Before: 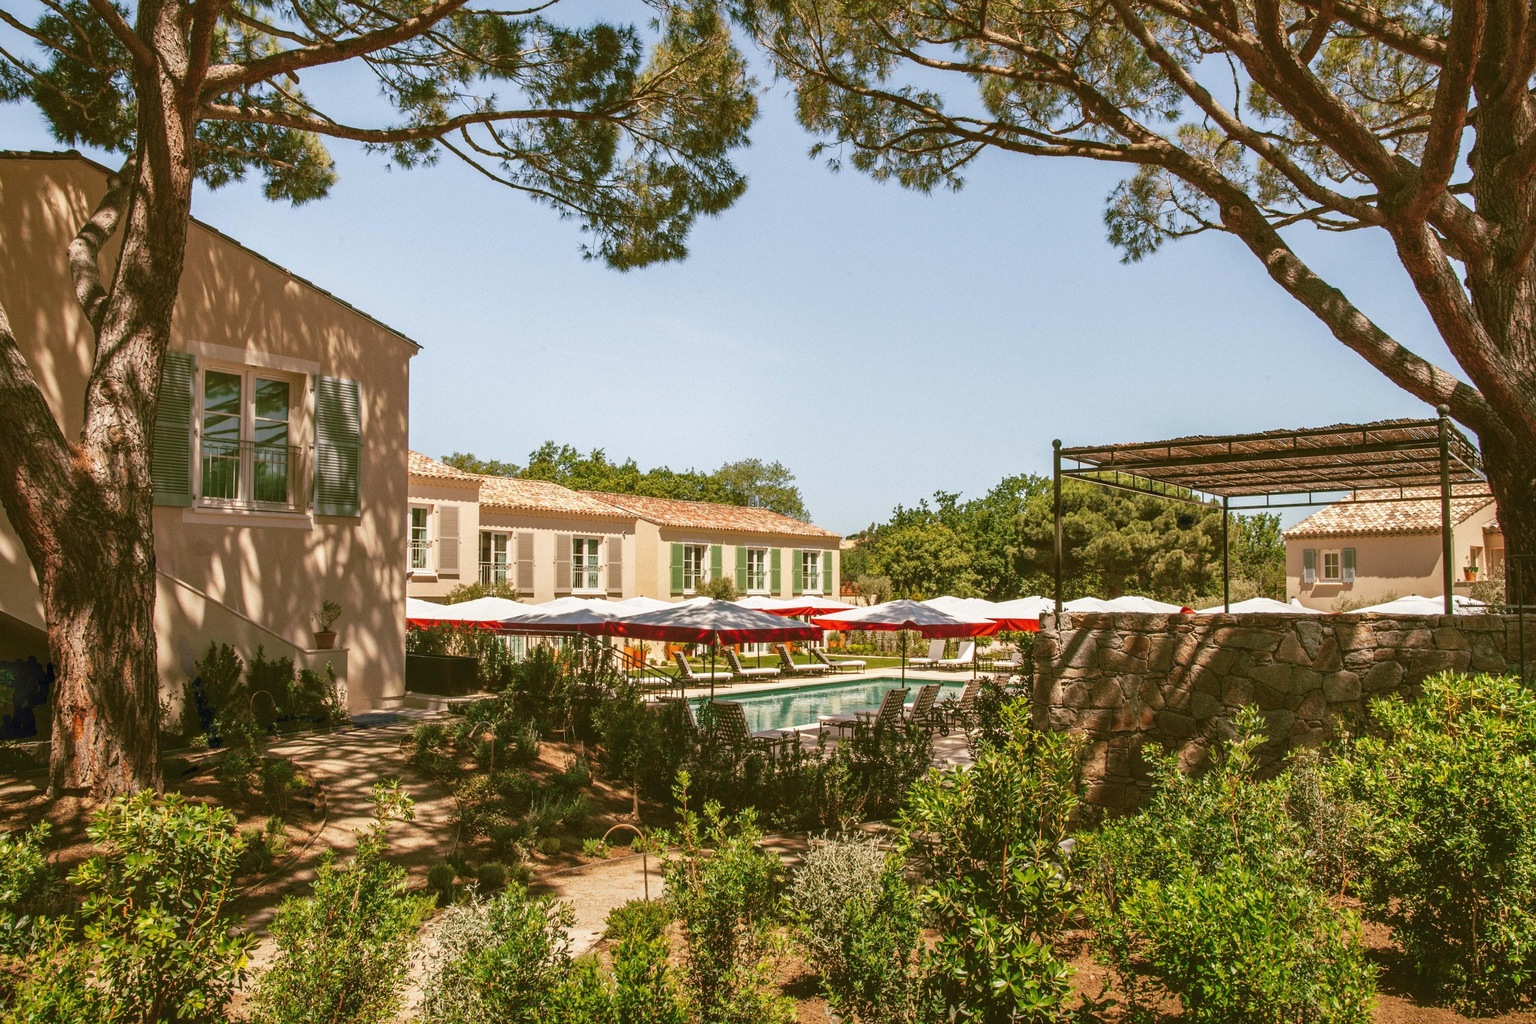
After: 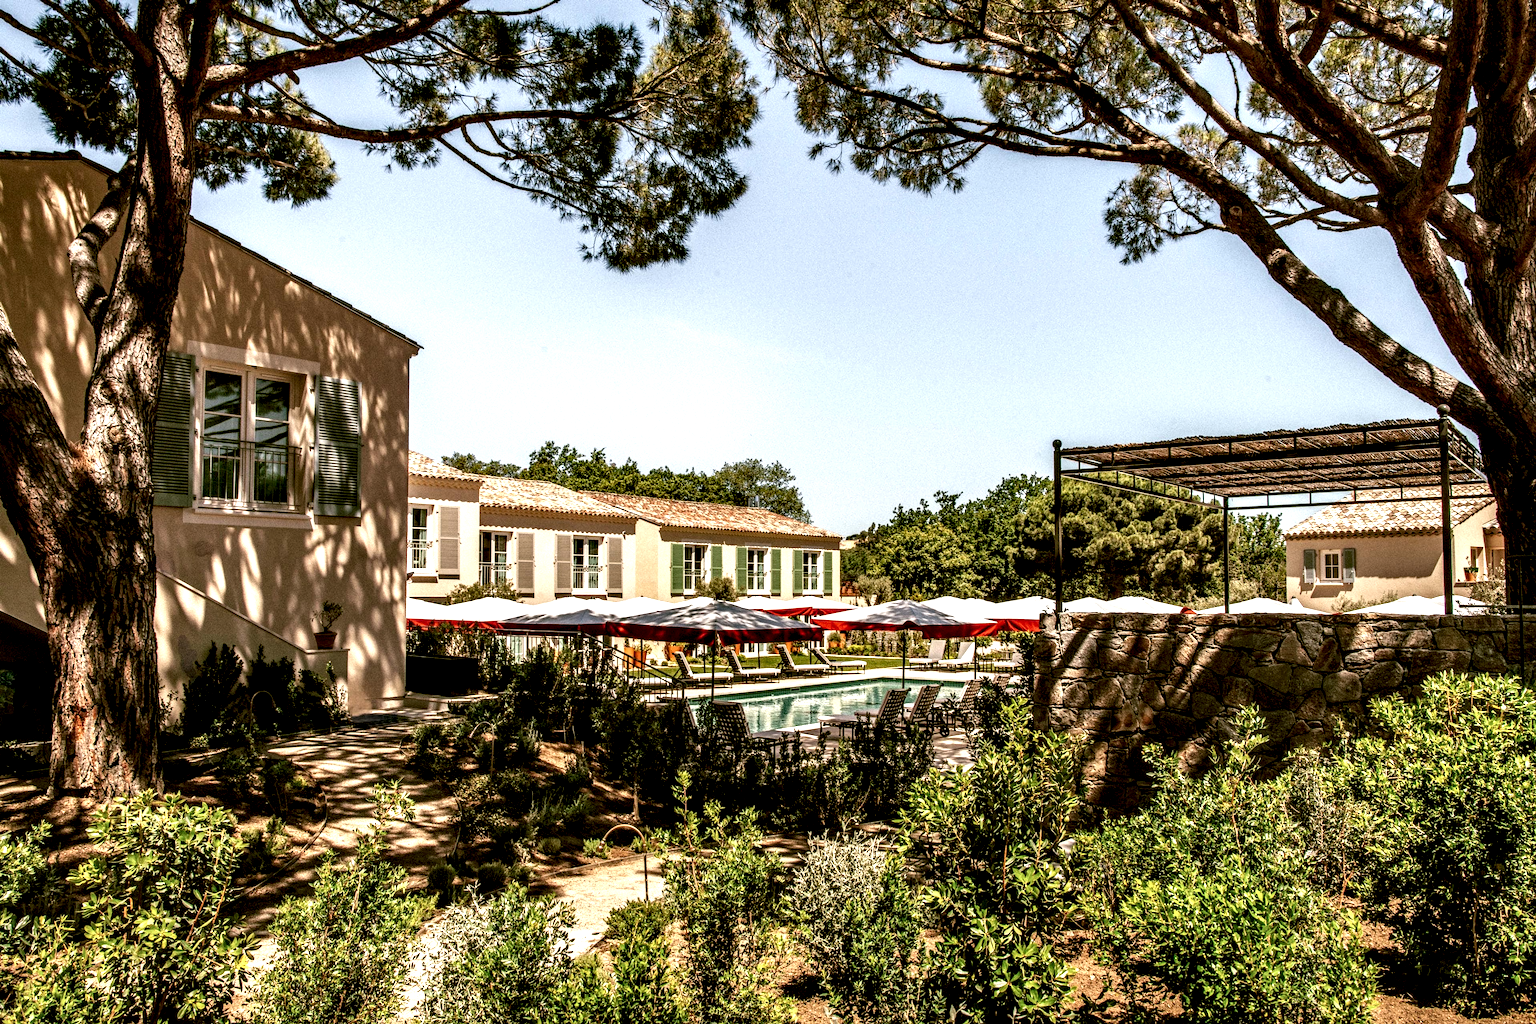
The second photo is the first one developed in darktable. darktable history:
local contrast: shadows 185%, detail 225%
